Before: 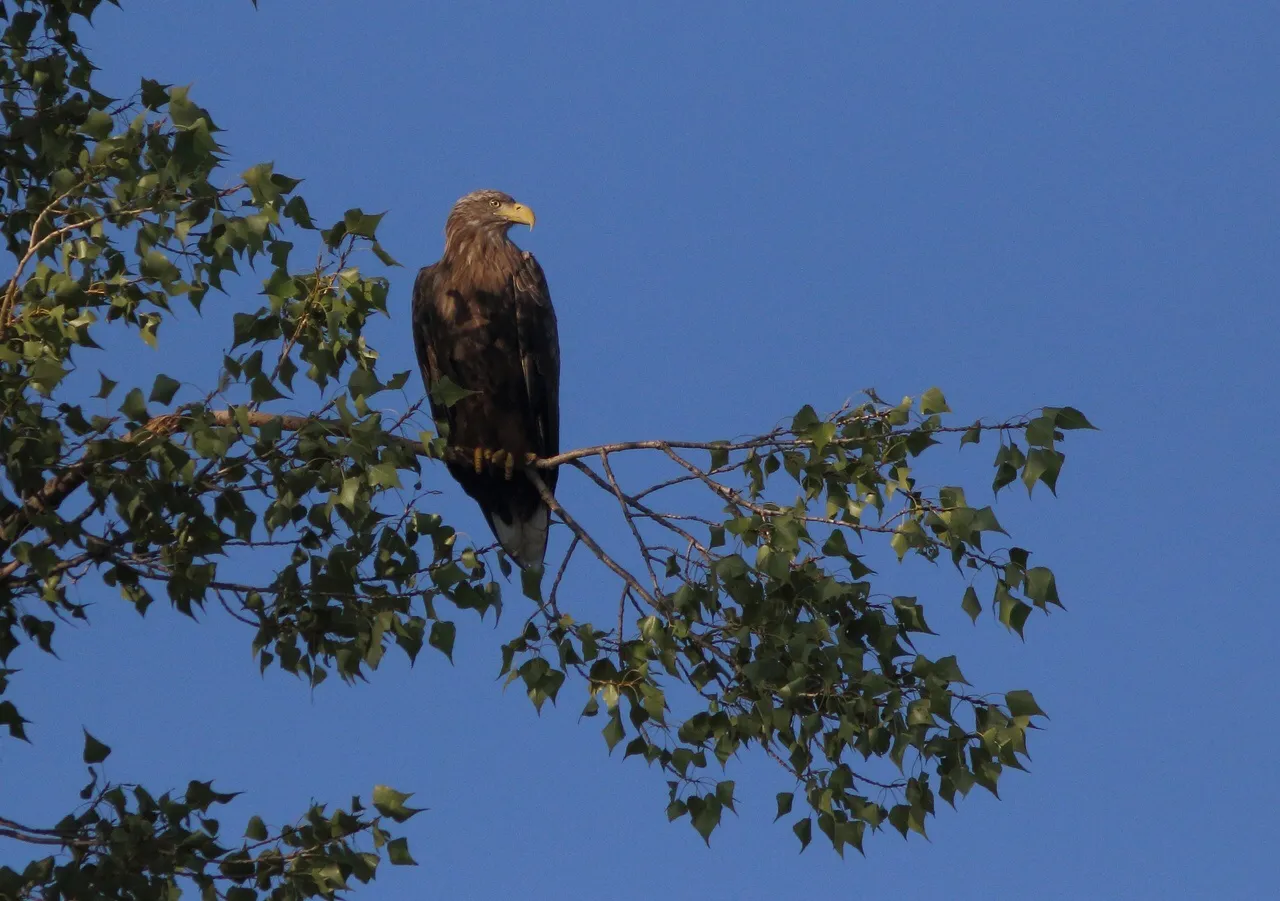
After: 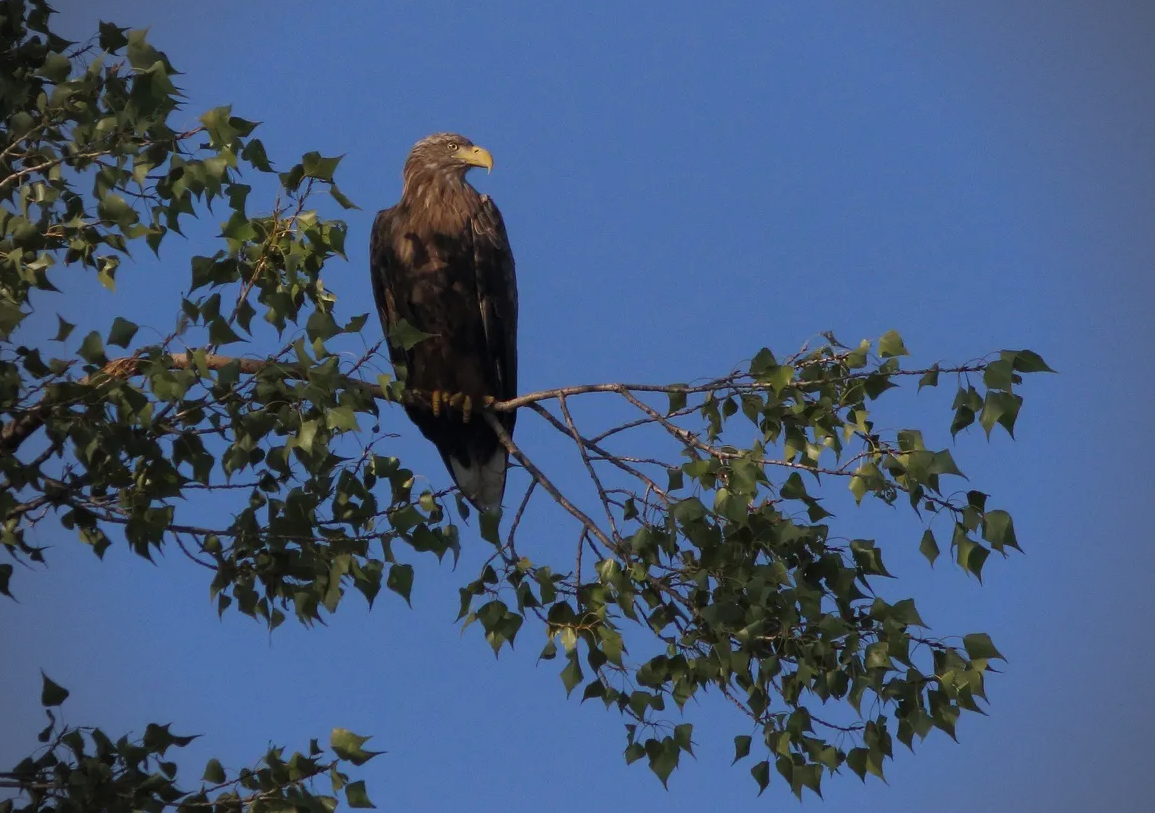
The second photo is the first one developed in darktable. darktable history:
crop: left 3.305%, top 6.436%, right 6.389%, bottom 3.258%
vignetting: fall-off start 79.88%
